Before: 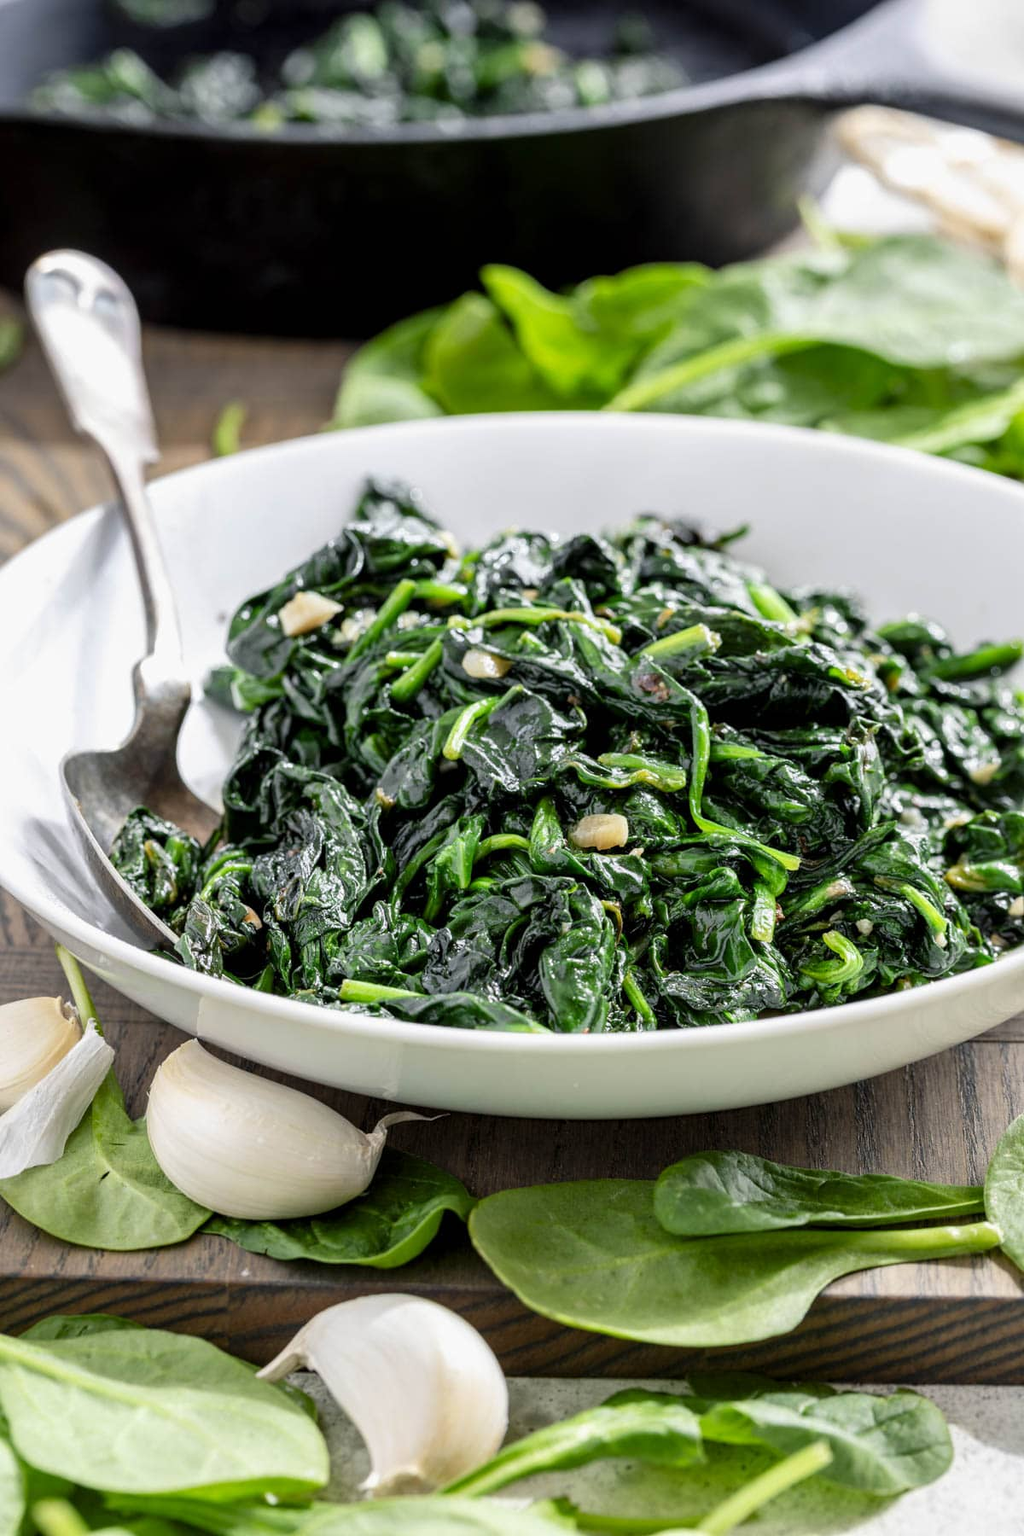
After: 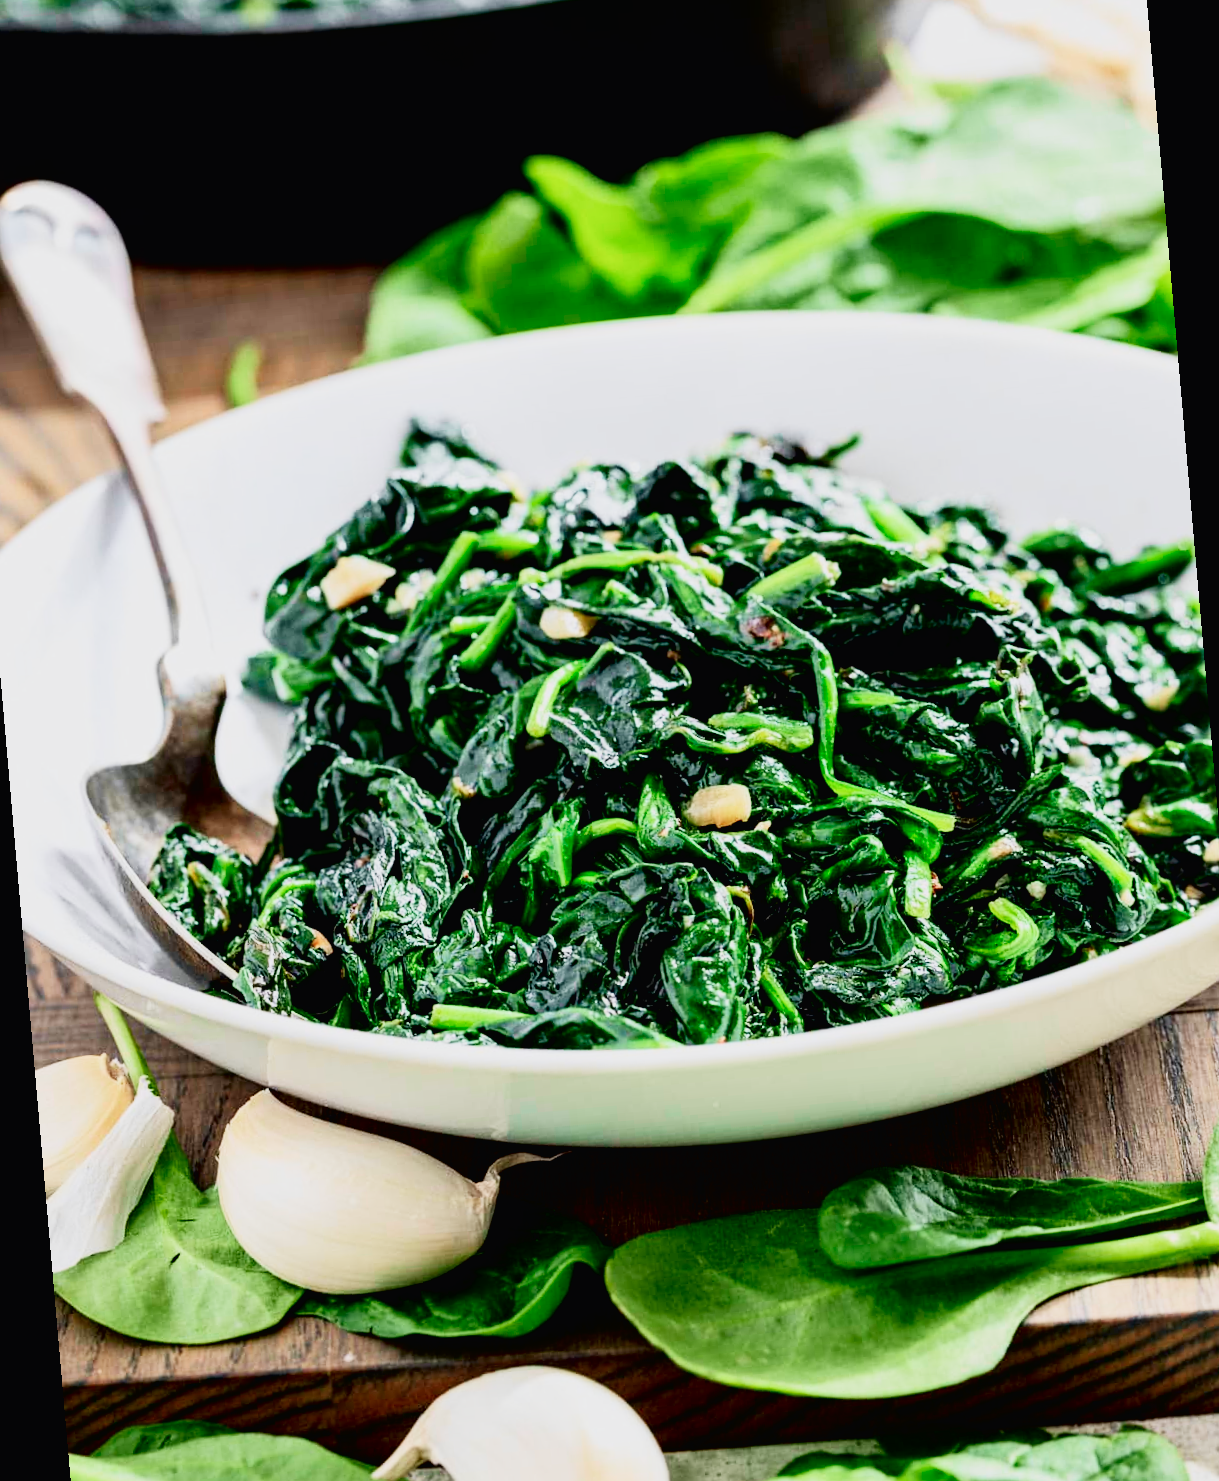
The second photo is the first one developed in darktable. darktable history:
sigmoid: skew -0.2, preserve hue 0%, red attenuation 0.1, red rotation 0.035, green attenuation 0.1, green rotation -0.017, blue attenuation 0.15, blue rotation -0.052, base primaries Rec2020
rotate and perspective: rotation -5°, crop left 0.05, crop right 0.952, crop top 0.11, crop bottom 0.89
tone curve: curves: ch0 [(0, 0.013) (0.054, 0.018) (0.205, 0.191) (0.289, 0.292) (0.39, 0.424) (0.493, 0.551) (0.647, 0.752) (0.796, 0.887) (1, 0.998)]; ch1 [(0, 0) (0.371, 0.339) (0.477, 0.452) (0.494, 0.495) (0.501, 0.501) (0.51, 0.516) (0.54, 0.557) (0.572, 0.605) (0.625, 0.687) (0.774, 0.841) (1, 1)]; ch2 [(0, 0) (0.32, 0.281) (0.403, 0.399) (0.441, 0.428) (0.47, 0.469) (0.498, 0.496) (0.524, 0.543) (0.551, 0.579) (0.633, 0.665) (0.7, 0.711) (1, 1)], color space Lab, independent channels, preserve colors none
